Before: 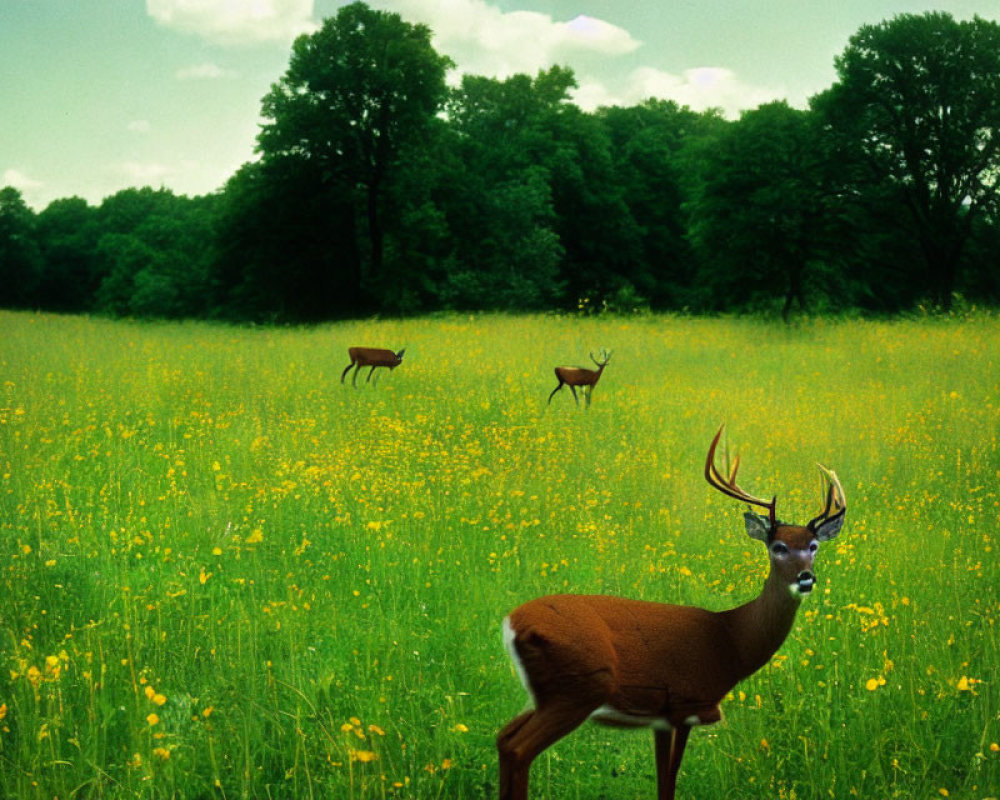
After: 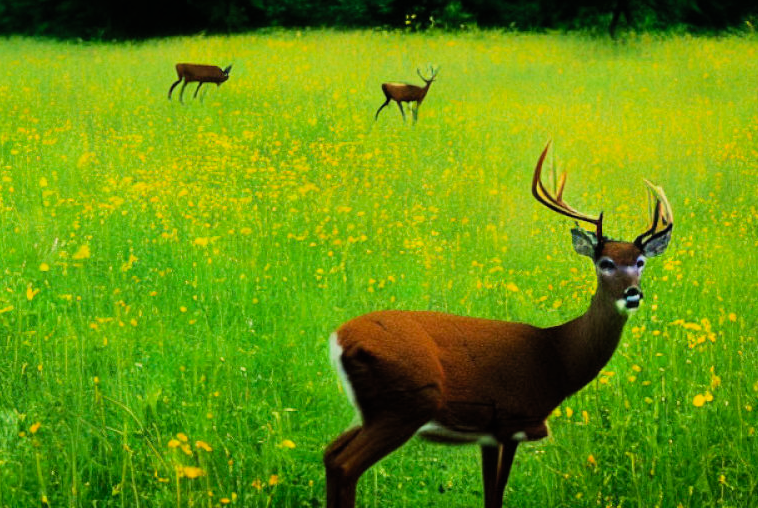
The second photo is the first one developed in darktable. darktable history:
contrast brightness saturation: contrast 0.204, brightness 0.16, saturation 0.224
velvia: strength 14.68%
crop and rotate: left 17.329%, top 35.52%, right 6.83%, bottom 0.967%
filmic rgb: black relative exposure -7.65 EV, white relative exposure 4.56 EV, hardness 3.61, iterations of high-quality reconstruction 0
